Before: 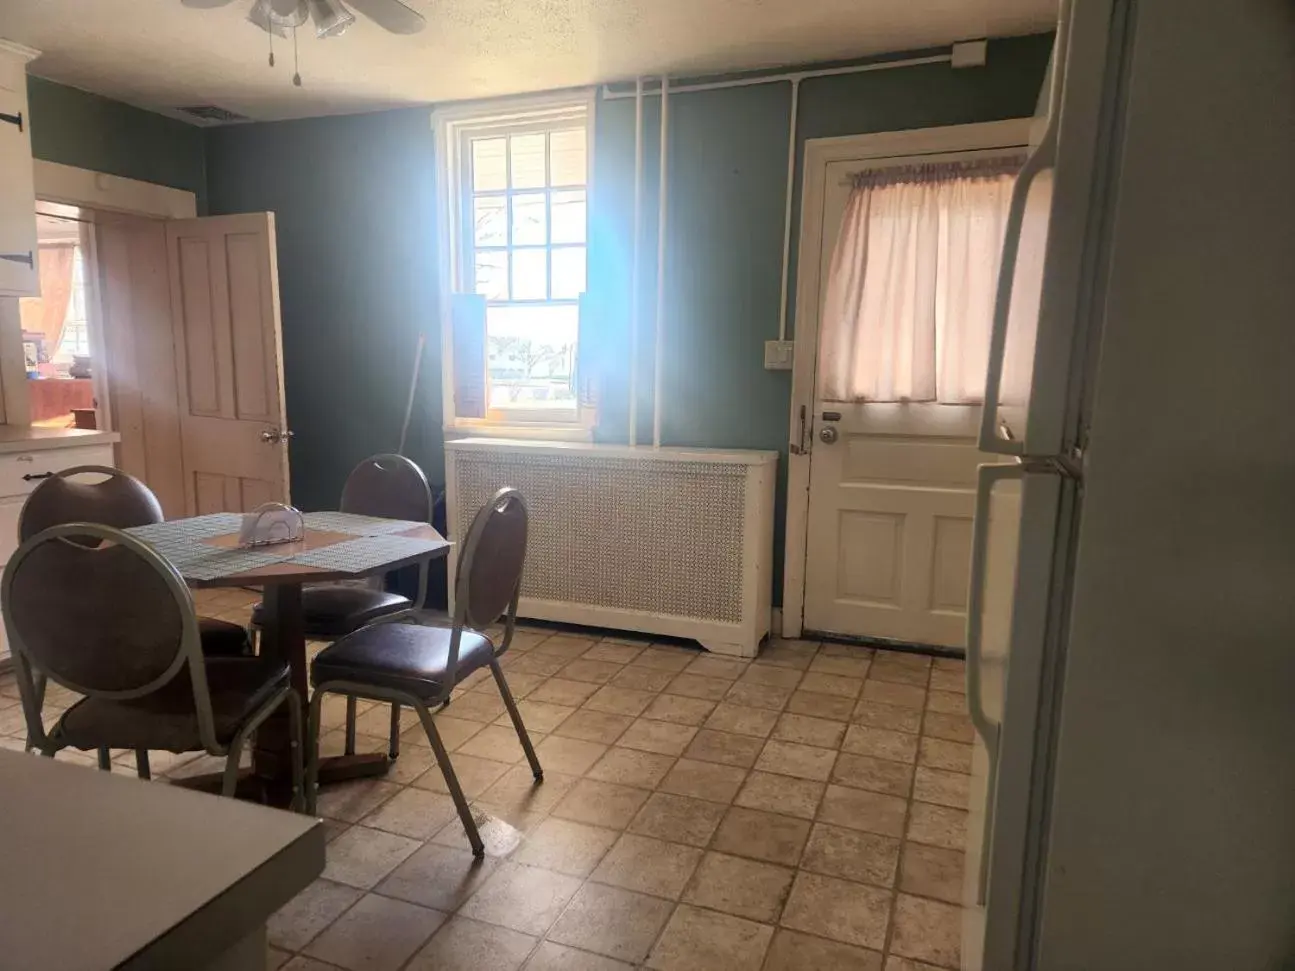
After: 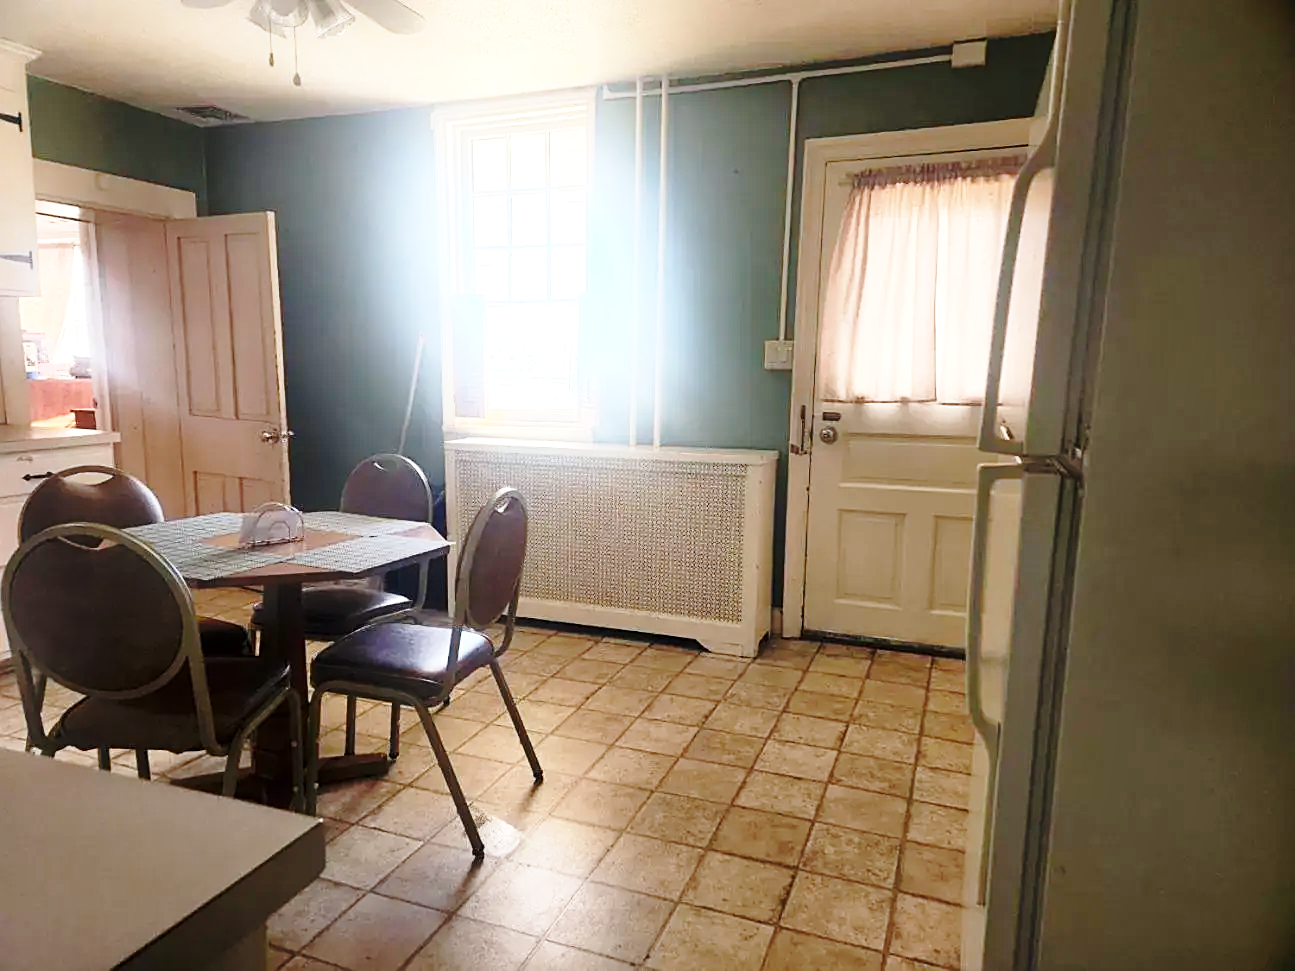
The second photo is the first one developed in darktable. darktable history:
shadows and highlights: shadows -71.14, highlights 36.55, soften with gaussian
tone equalizer: -8 EV -0.001 EV, -7 EV 0.002 EV, -6 EV -0.005 EV, -5 EV -0.011 EV, -4 EV -0.063 EV, -3 EV -0.196 EV, -2 EV -0.287 EV, -1 EV 0.12 EV, +0 EV 0.276 EV, mask exposure compensation -0.51 EV
sharpen: on, module defaults
base curve: curves: ch0 [(0, 0) (0.032, 0.037) (0.105, 0.228) (0.435, 0.76) (0.856, 0.983) (1, 1)], preserve colors none
